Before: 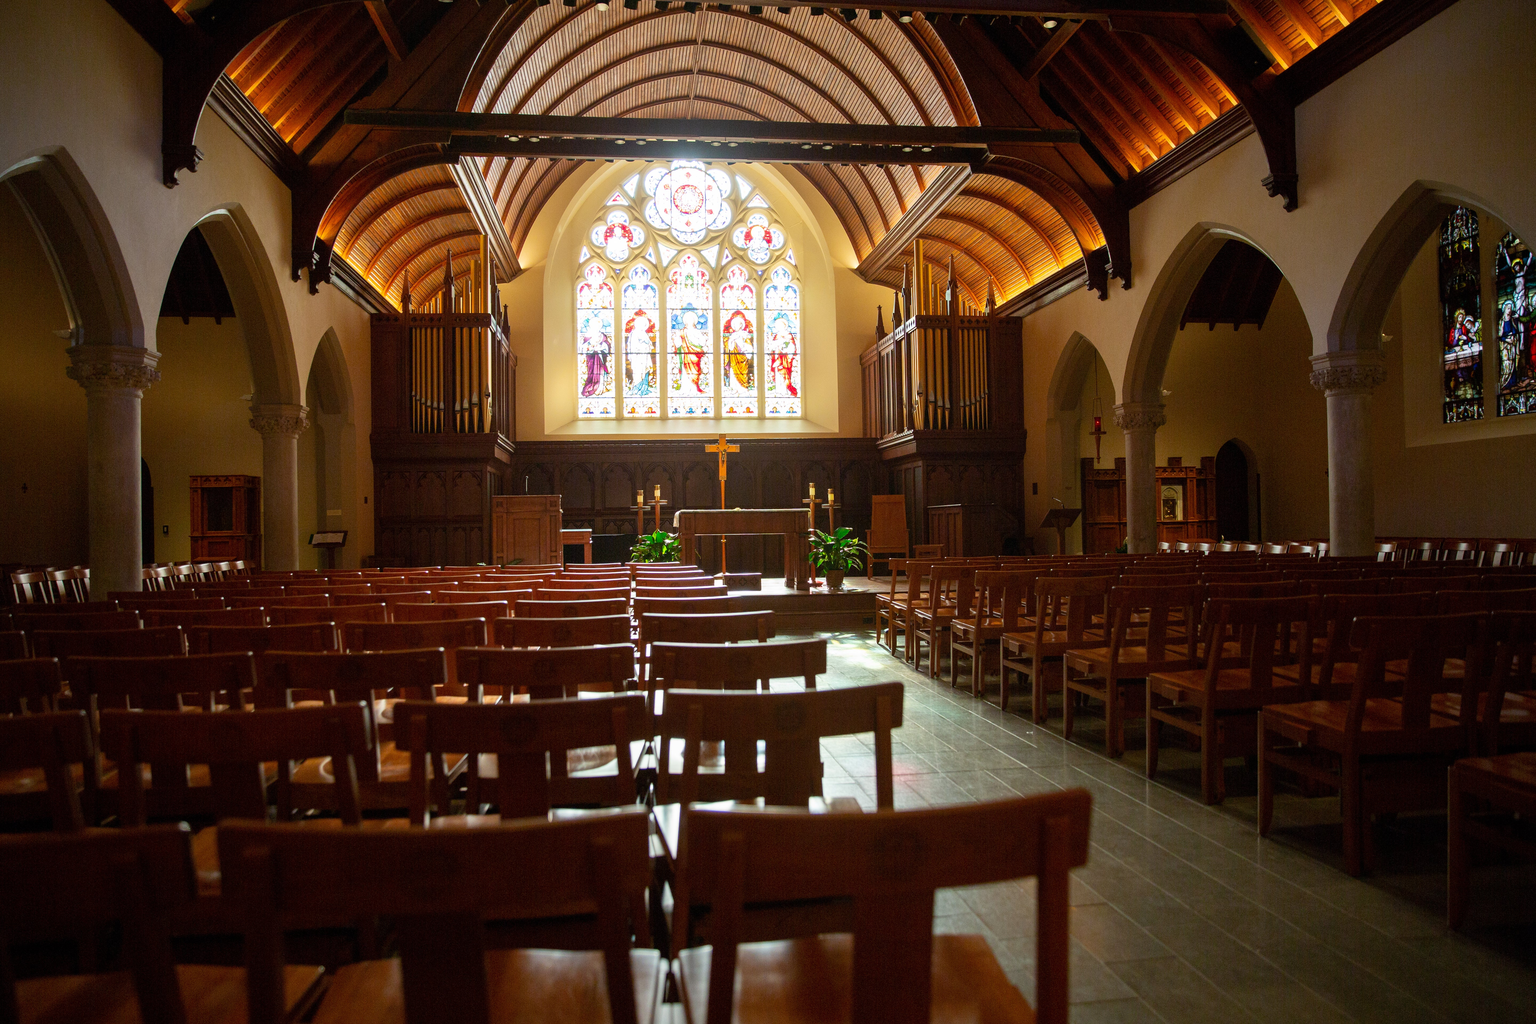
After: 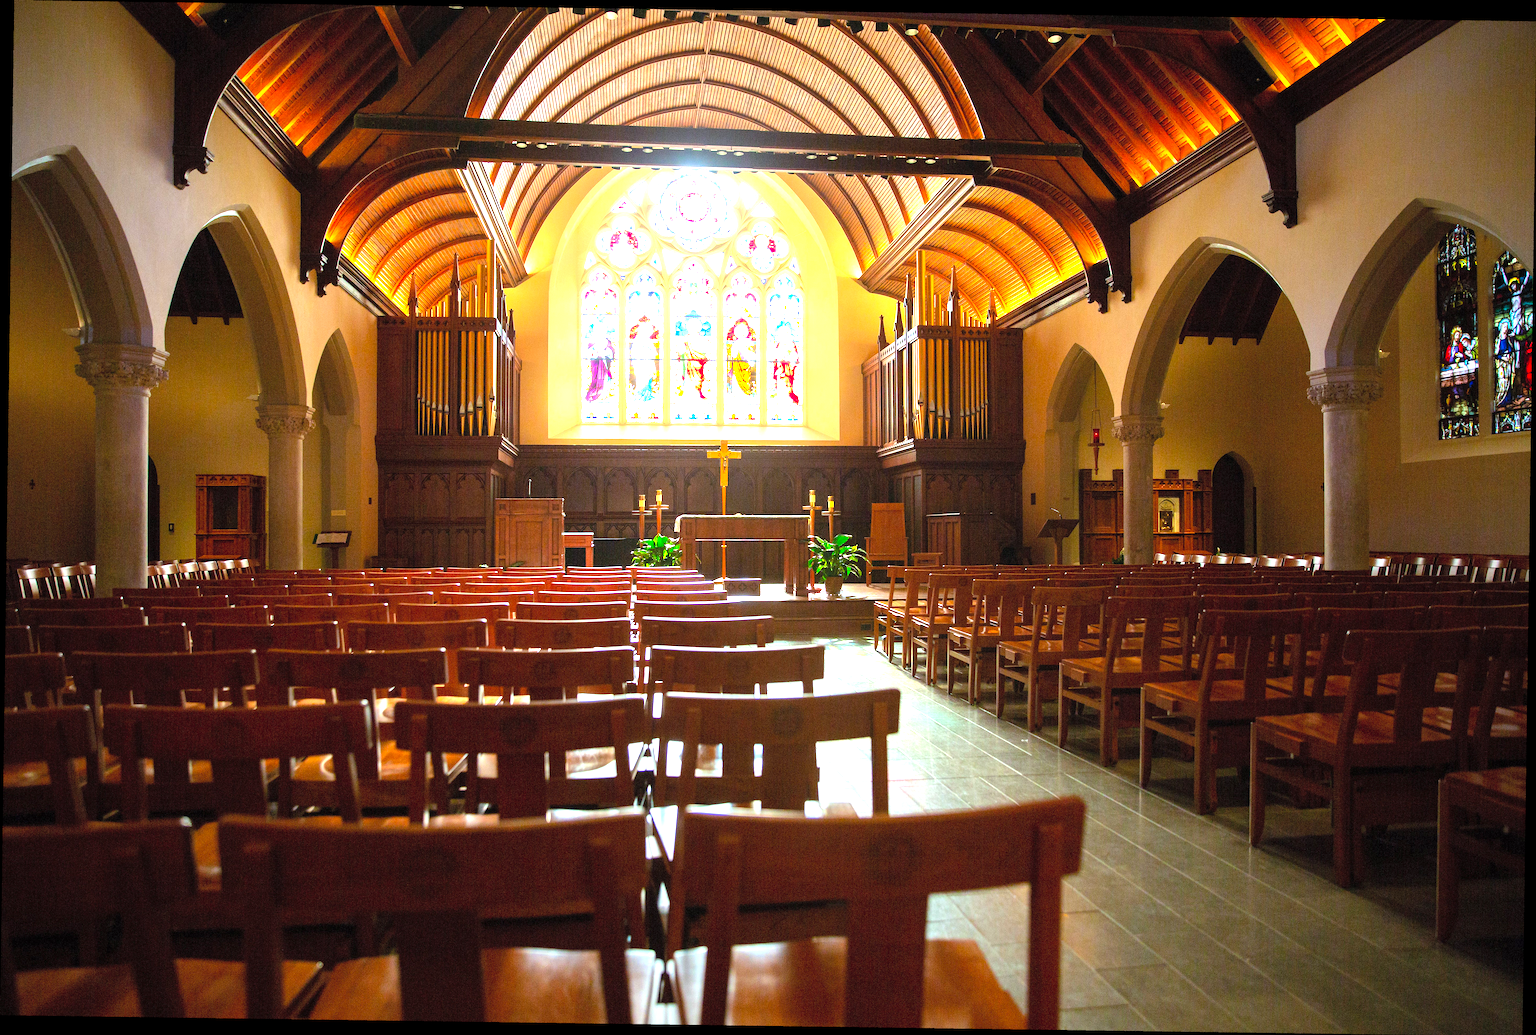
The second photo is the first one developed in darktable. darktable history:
contrast brightness saturation: brightness 0.15
tone equalizer: -8 EV -0.417 EV, -7 EV -0.389 EV, -6 EV -0.333 EV, -5 EV -0.222 EV, -3 EV 0.222 EV, -2 EV 0.333 EV, -1 EV 0.389 EV, +0 EV 0.417 EV, edges refinement/feathering 500, mask exposure compensation -1.57 EV, preserve details no
rotate and perspective: rotation 0.8°, automatic cropping off
exposure: exposure 1 EV, compensate highlight preservation false
color correction: saturation 0.99
color zones: curves: ch0 [(0, 0.613) (0.01, 0.613) (0.245, 0.448) (0.498, 0.529) (0.642, 0.665) (0.879, 0.777) (0.99, 0.613)]; ch1 [(0, 0) (0.143, 0) (0.286, 0) (0.429, 0) (0.571, 0) (0.714, 0) (0.857, 0)], mix -131.09%
color balance: contrast -0.5%
white balance: red 0.967, blue 1.049
